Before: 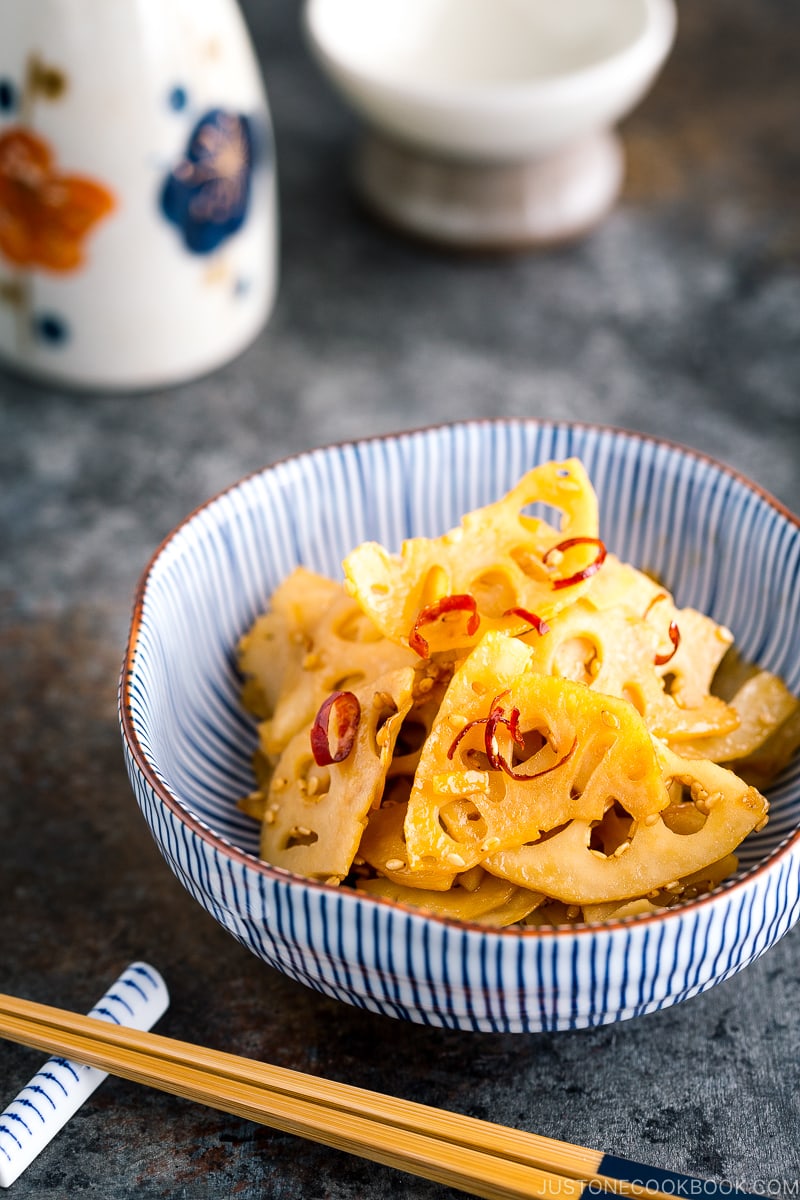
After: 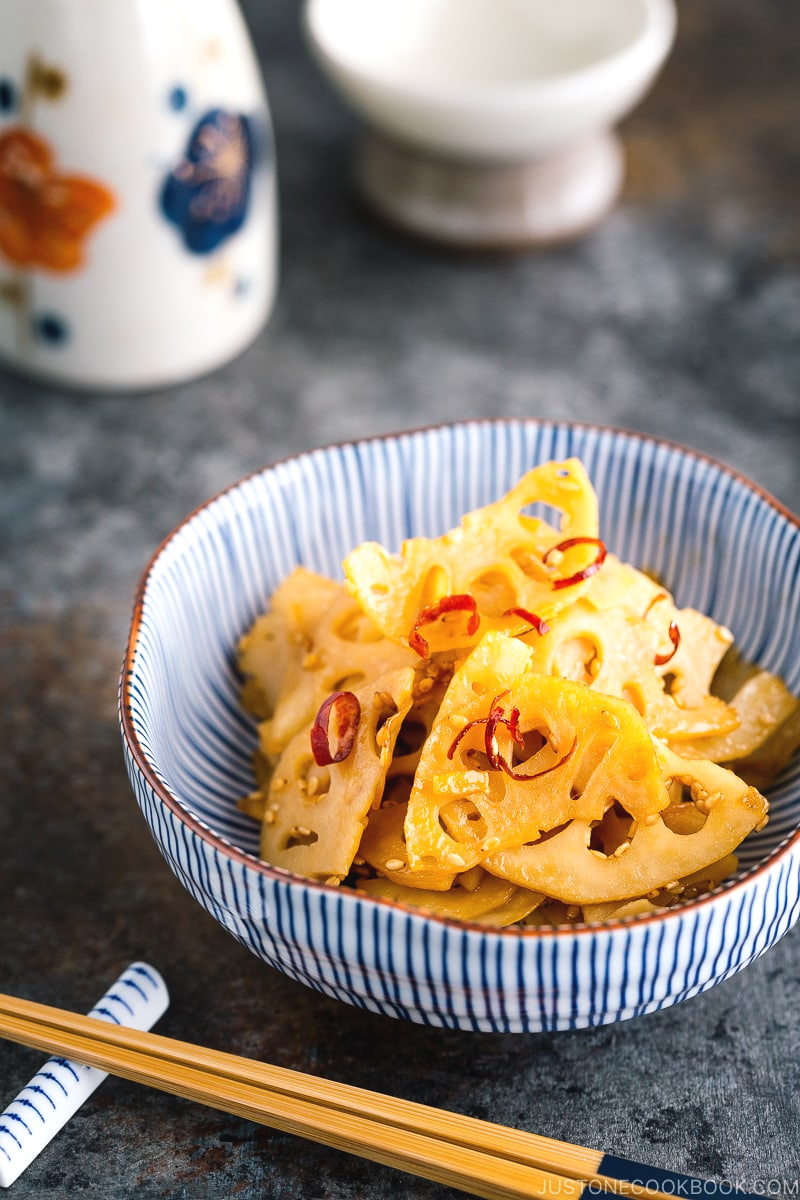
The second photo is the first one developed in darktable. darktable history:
exposure: black level correction -0.004, exposure 0.039 EV, compensate highlight preservation false
